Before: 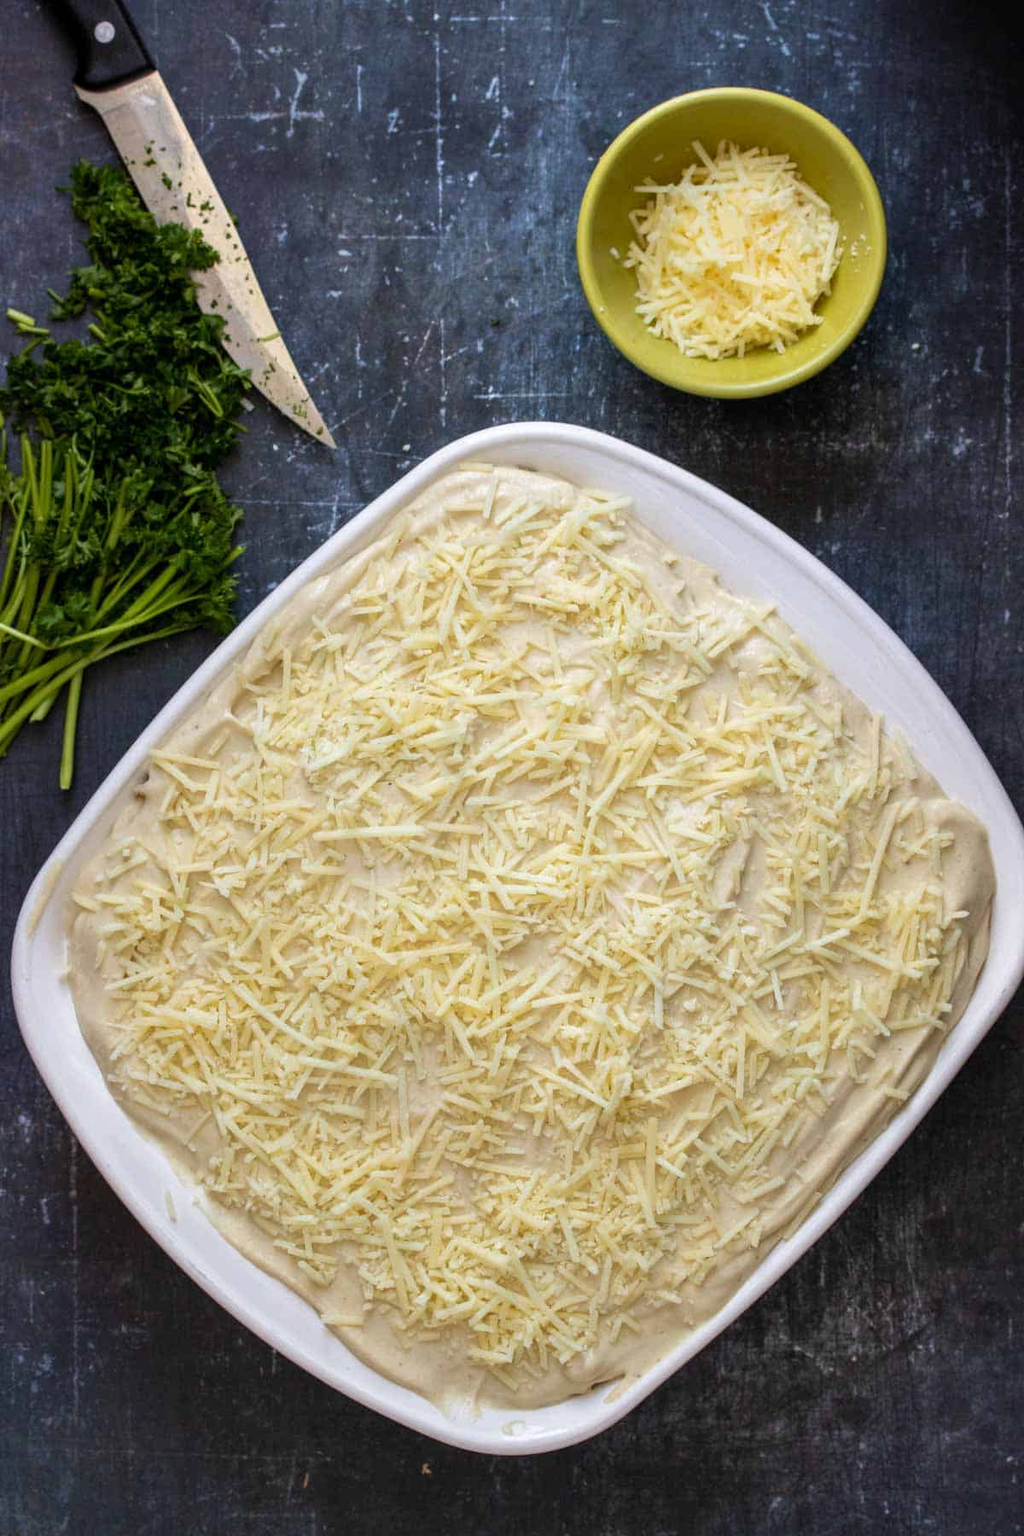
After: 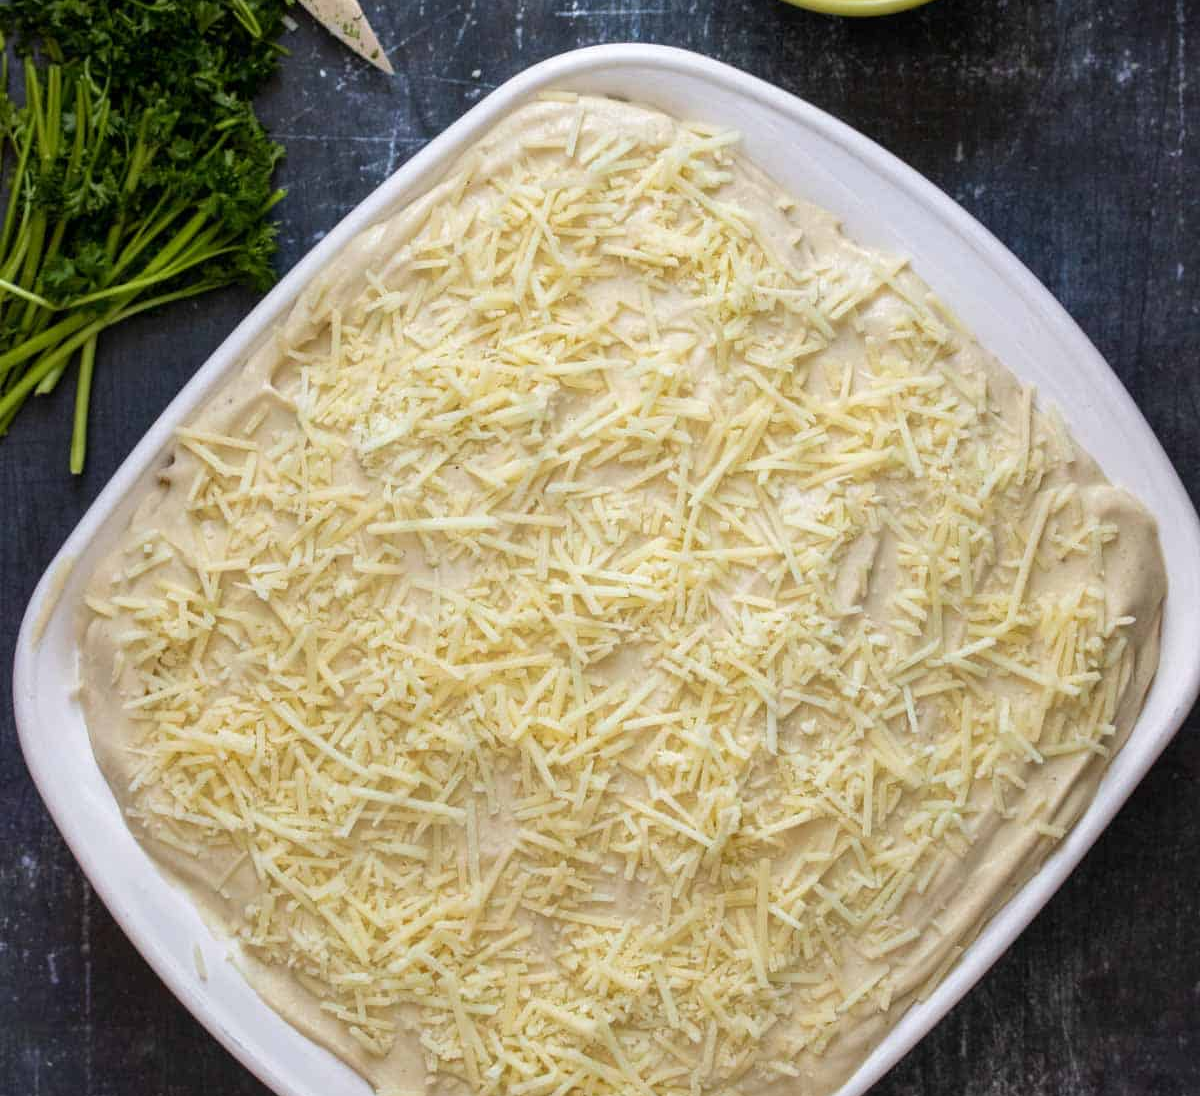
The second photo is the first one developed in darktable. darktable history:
crop and rotate: top 25.108%, bottom 13.973%
